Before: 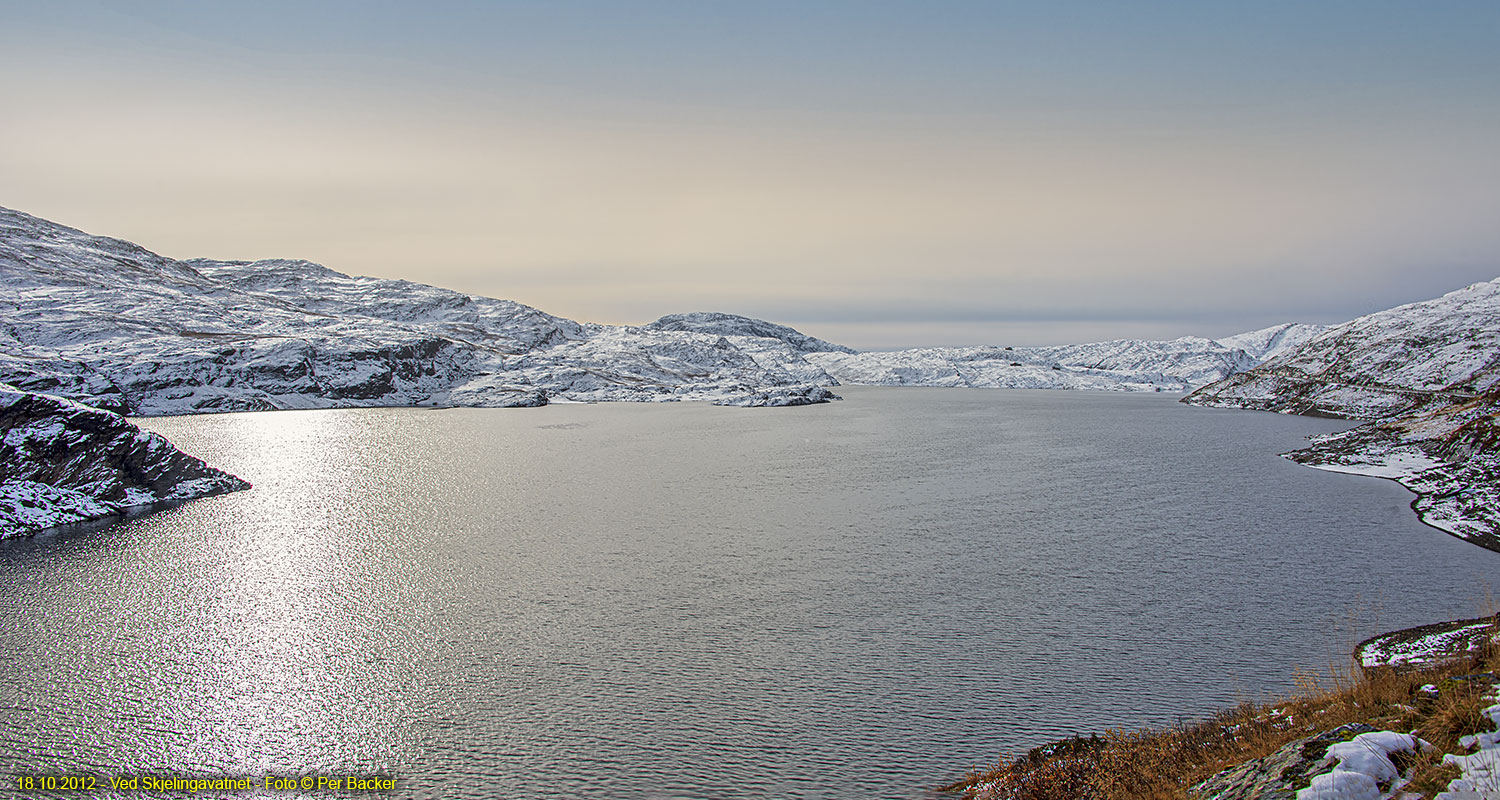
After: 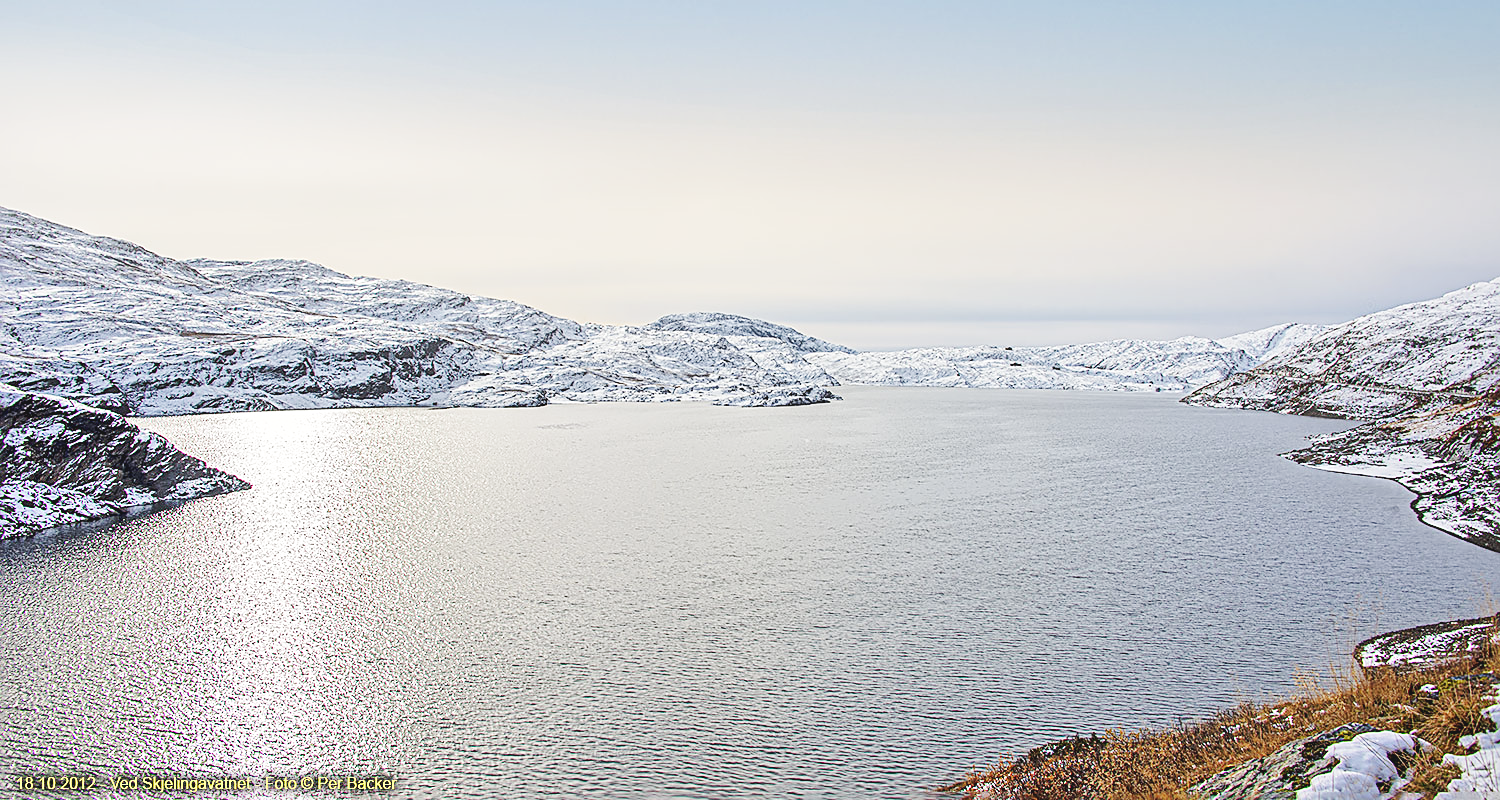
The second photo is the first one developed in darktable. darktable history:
sharpen: on, module defaults
base curve: curves: ch0 [(0, 0.007) (0.028, 0.063) (0.121, 0.311) (0.46, 0.743) (0.859, 0.957) (1, 1)], preserve colors none
exposure: exposure 0.127 EV, compensate highlight preservation false
